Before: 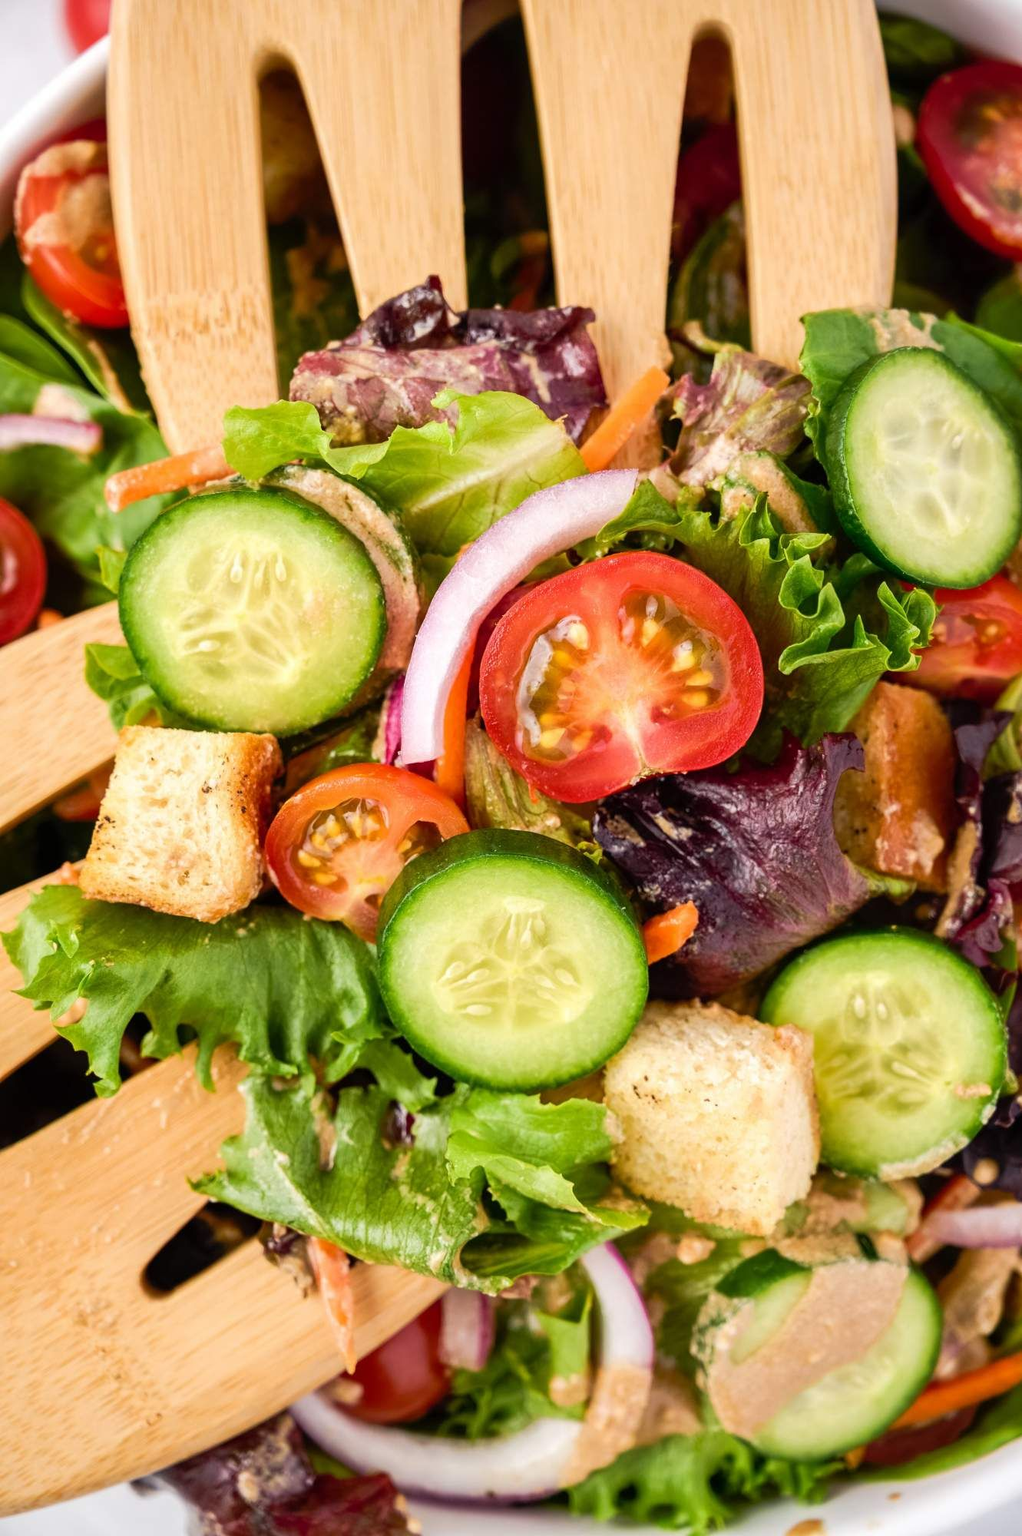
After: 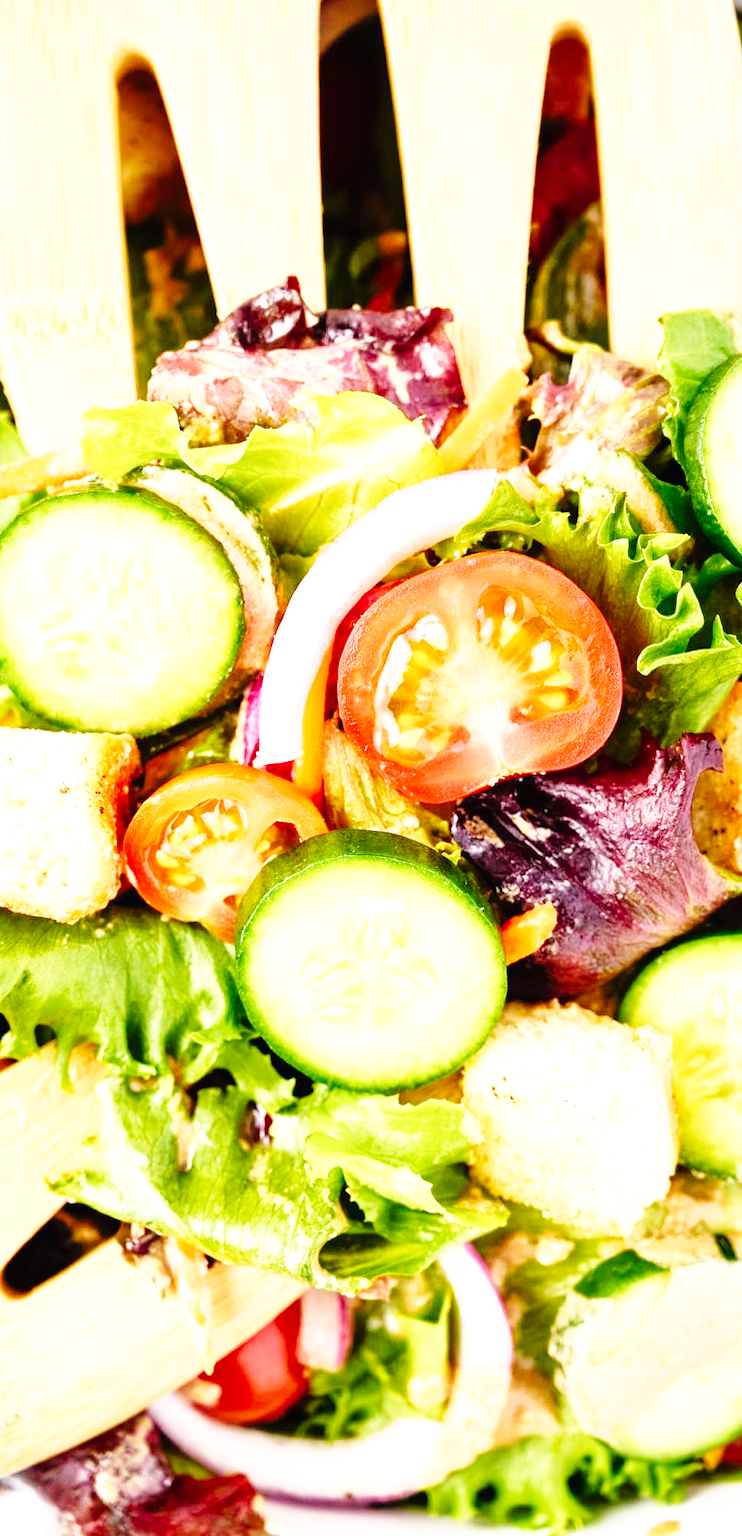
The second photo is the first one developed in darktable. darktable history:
exposure: black level correction 0, exposure 0.5 EV, compensate highlight preservation false
crop: left 13.91%, right 13.465%
base curve: curves: ch0 [(0, 0.003) (0.001, 0.002) (0.006, 0.004) (0.02, 0.022) (0.048, 0.086) (0.094, 0.234) (0.162, 0.431) (0.258, 0.629) (0.385, 0.8) (0.548, 0.918) (0.751, 0.988) (1, 1)], preserve colors none
